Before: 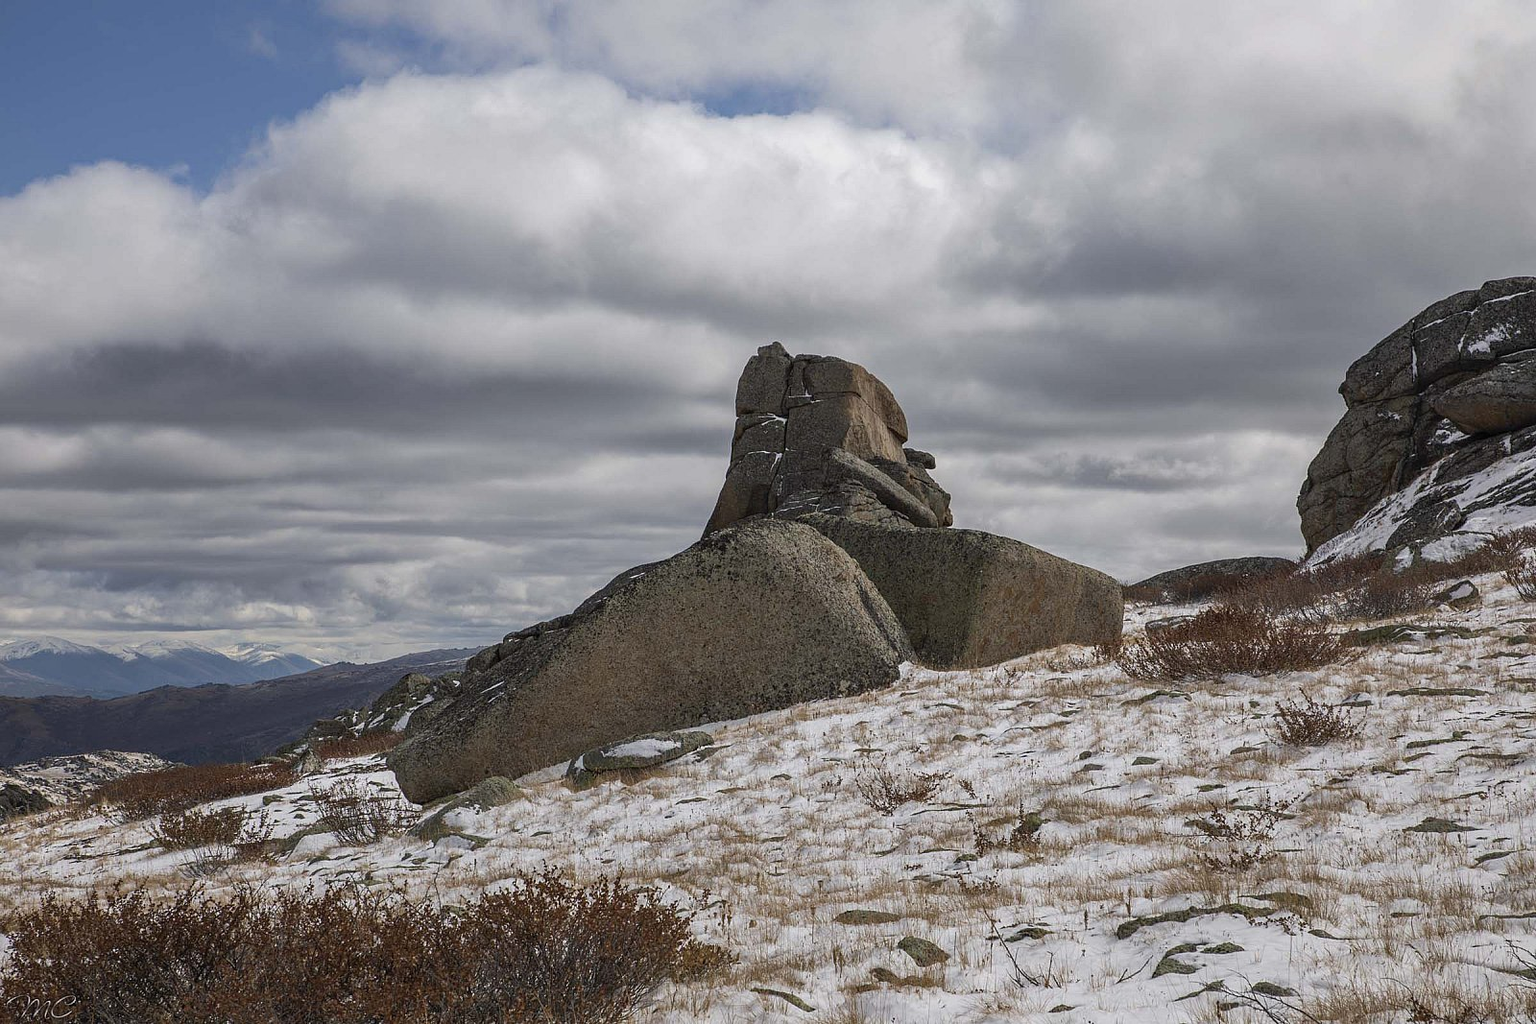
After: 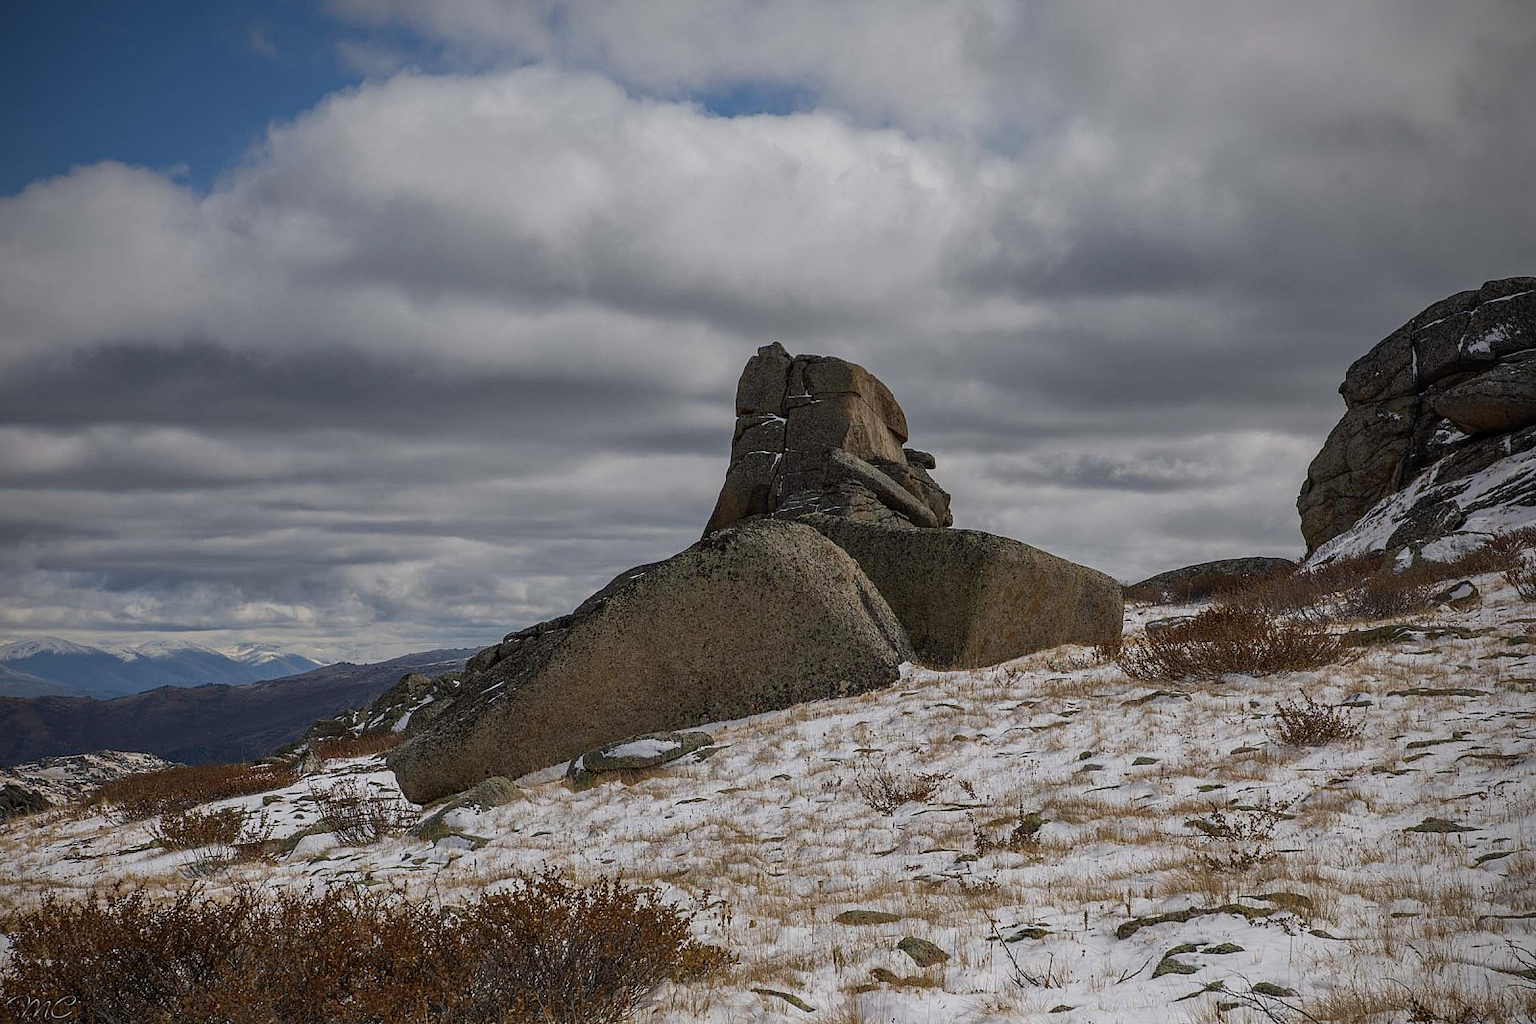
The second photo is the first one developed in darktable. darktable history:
color contrast: green-magenta contrast 0.8, blue-yellow contrast 1.1, unbound 0
vignetting: brightness -0.629, saturation -0.007, center (-0.028, 0.239)
graduated density: rotation 5.63°, offset 76.9
